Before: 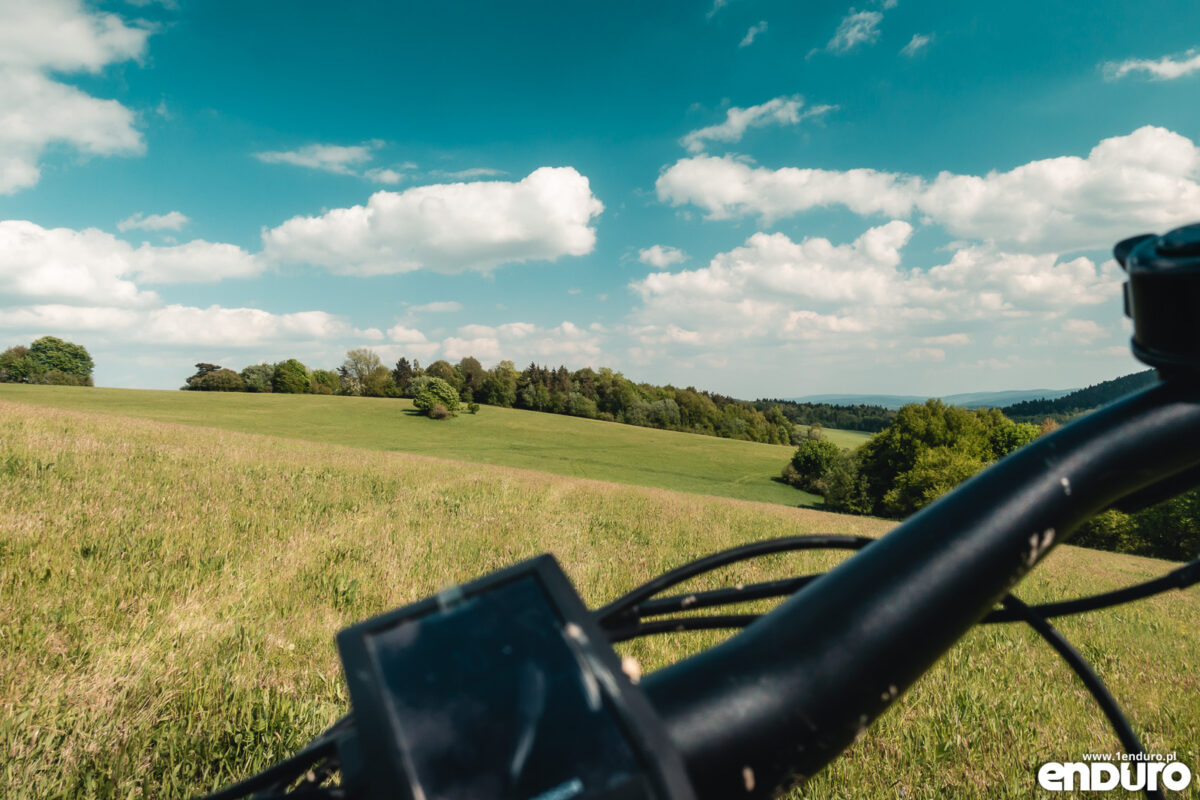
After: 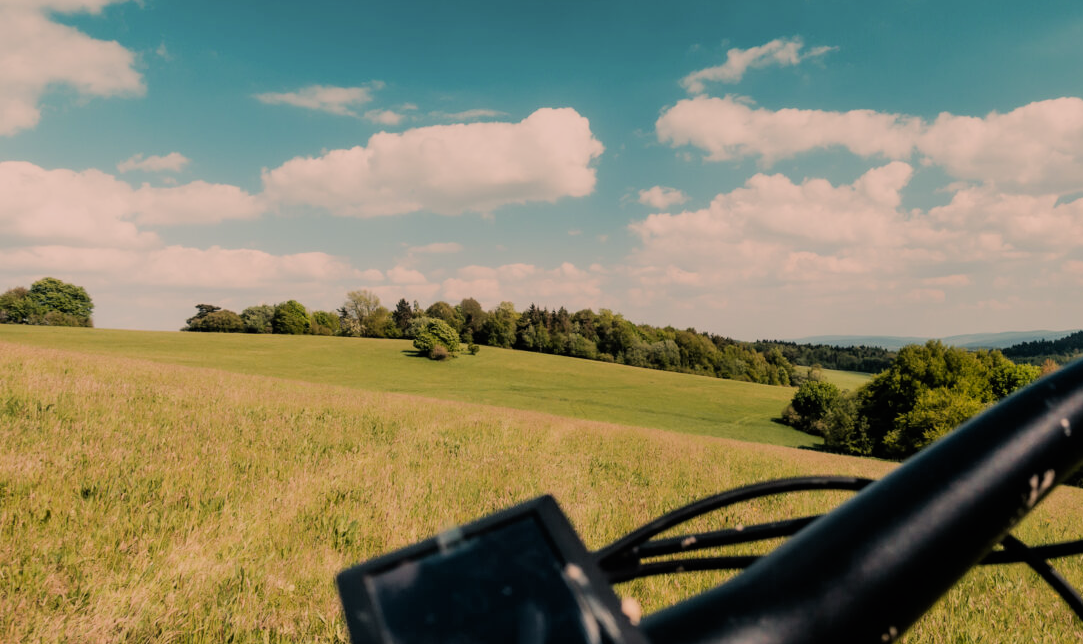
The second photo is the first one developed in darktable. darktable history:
filmic rgb: black relative exposure -6.98 EV, white relative exposure 5.63 EV, hardness 2.86
crop: top 7.49%, right 9.717%, bottom 11.943%
white balance: red 1, blue 1
color correction: highlights a* 11.96, highlights b* 11.58
